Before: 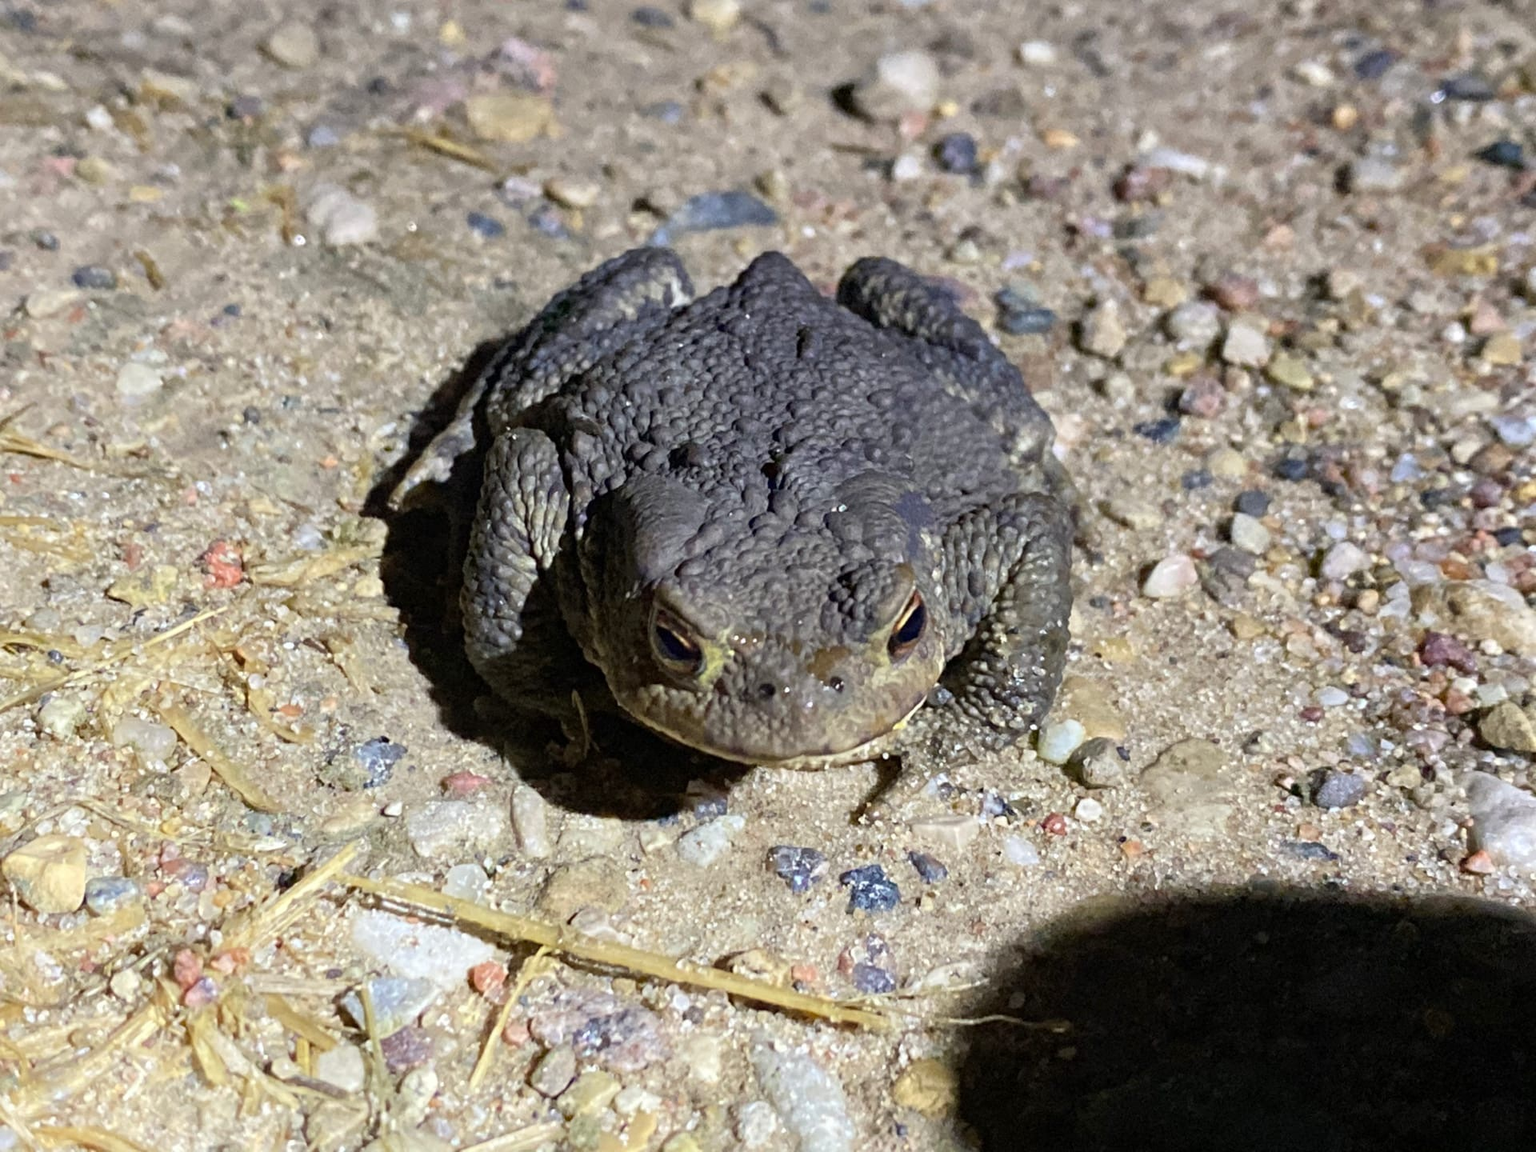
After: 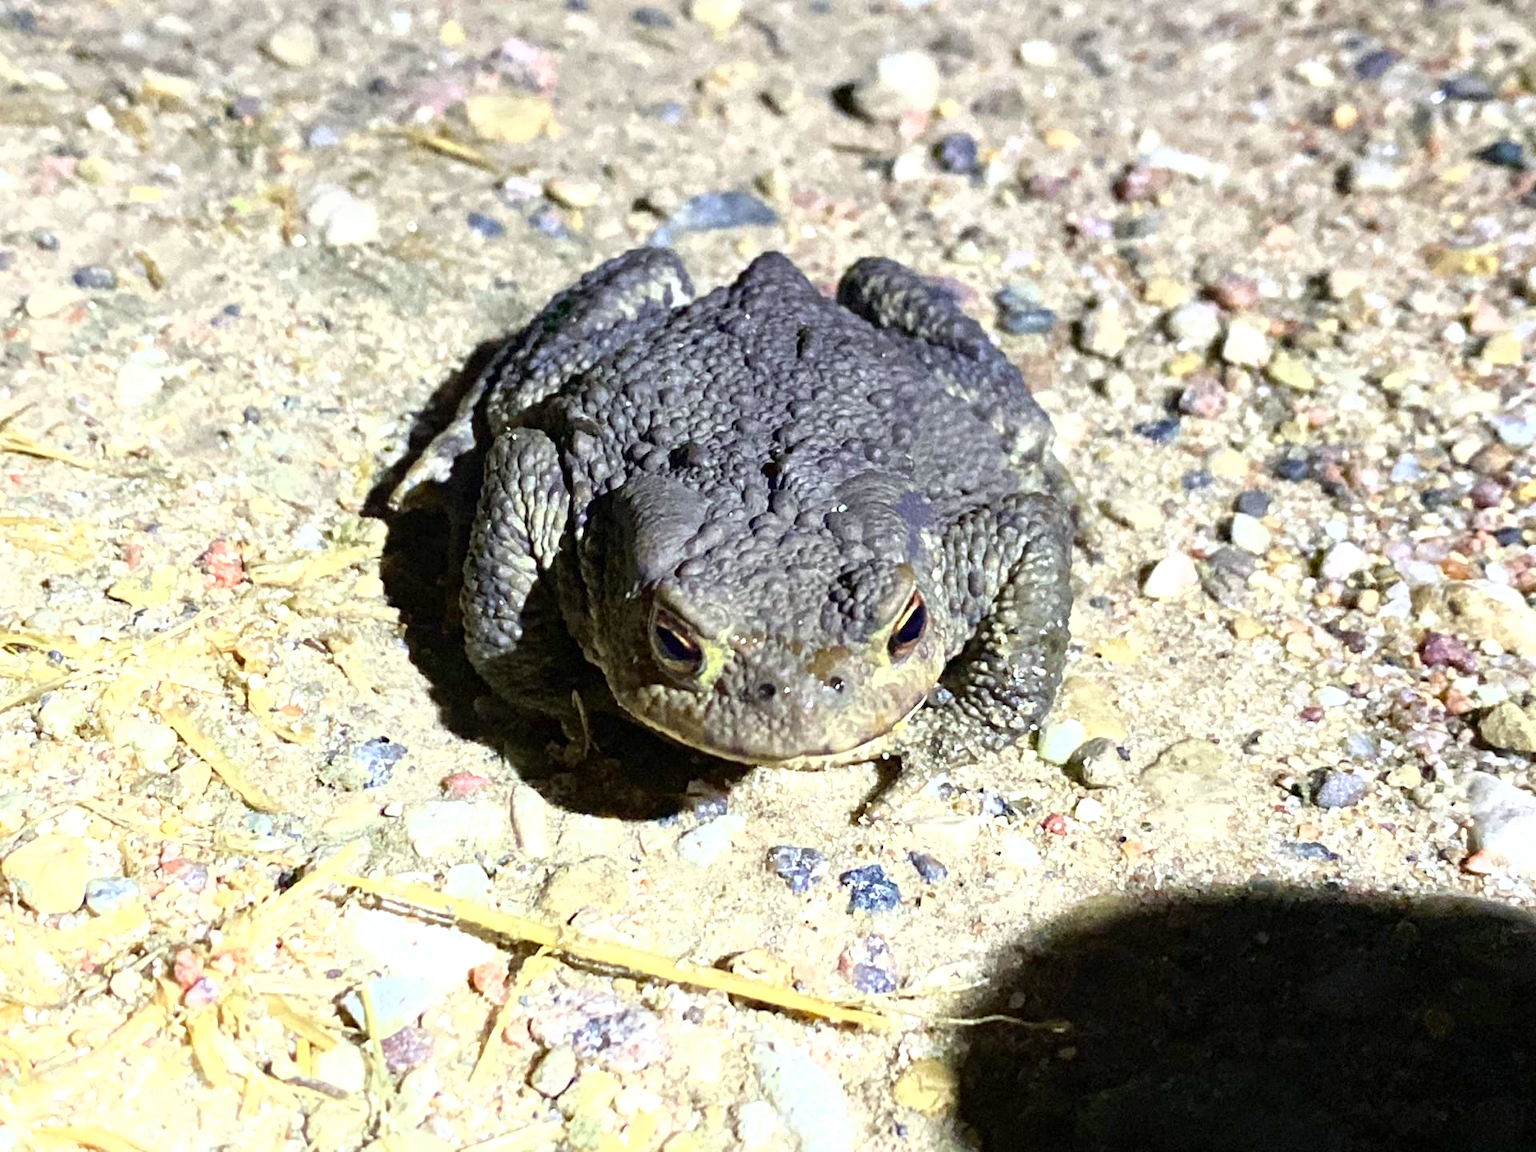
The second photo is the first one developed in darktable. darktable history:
tone curve: curves: ch0 [(0, 0) (0.003, 0.002) (0.011, 0.009) (0.025, 0.021) (0.044, 0.037) (0.069, 0.058) (0.1, 0.083) (0.136, 0.122) (0.177, 0.165) (0.224, 0.216) (0.277, 0.277) (0.335, 0.344) (0.399, 0.418) (0.468, 0.499) (0.543, 0.586) (0.623, 0.679) (0.709, 0.779) (0.801, 0.877) (0.898, 0.977) (1, 1)], color space Lab, independent channels, preserve colors none
color calibration: output R [0.948, 0.091, -0.04, 0], output G [-0.3, 1.384, -0.085, 0], output B [-0.108, 0.061, 1.08, 0], illuminant same as pipeline (D50), adaptation XYZ, x 0.345, y 0.359, temperature 5004.31 K
exposure: exposure 0.606 EV, compensate highlight preservation false
local contrast: mode bilateral grid, contrast 15, coarseness 36, detail 104%, midtone range 0.2
